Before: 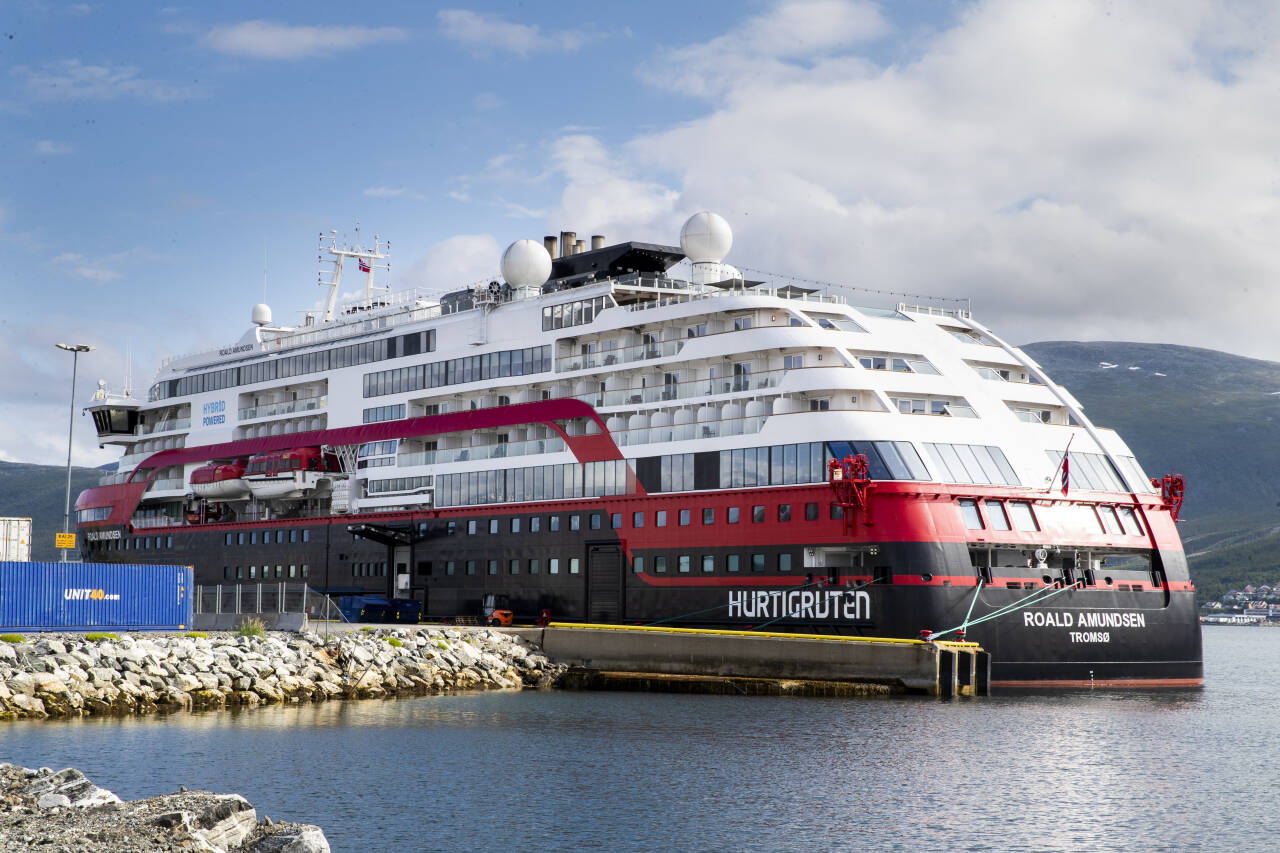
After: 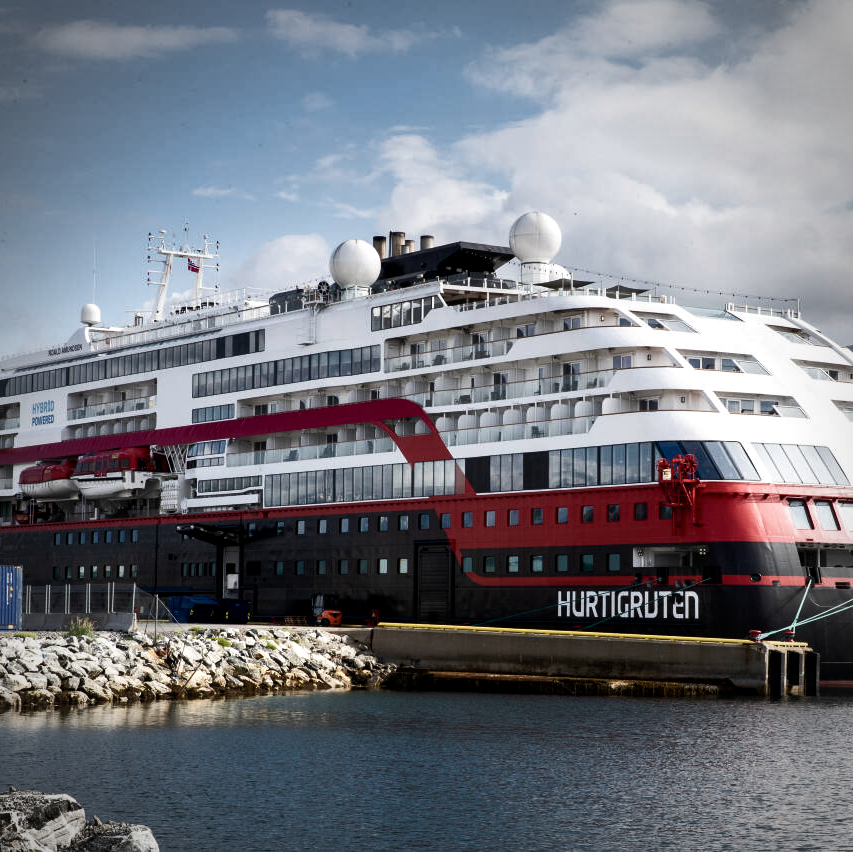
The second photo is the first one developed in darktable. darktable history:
crop and rotate: left 13.409%, right 19.924%
local contrast: mode bilateral grid, contrast 10, coarseness 25, detail 110%, midtone range 0.2
color balance rgb: perceptual saturation grading › highlights -31.88%, perceptual saturation grading › mid-tones 5.8%, perceptual saturation grading › shadows 18.12%, perceptual brilliance grading › highlights 3.62%, perceptual brilliance grading › mid-tones -18.12%, perceptual brilliance grading › shadows -41.3%
vignetting: on, module defaults
